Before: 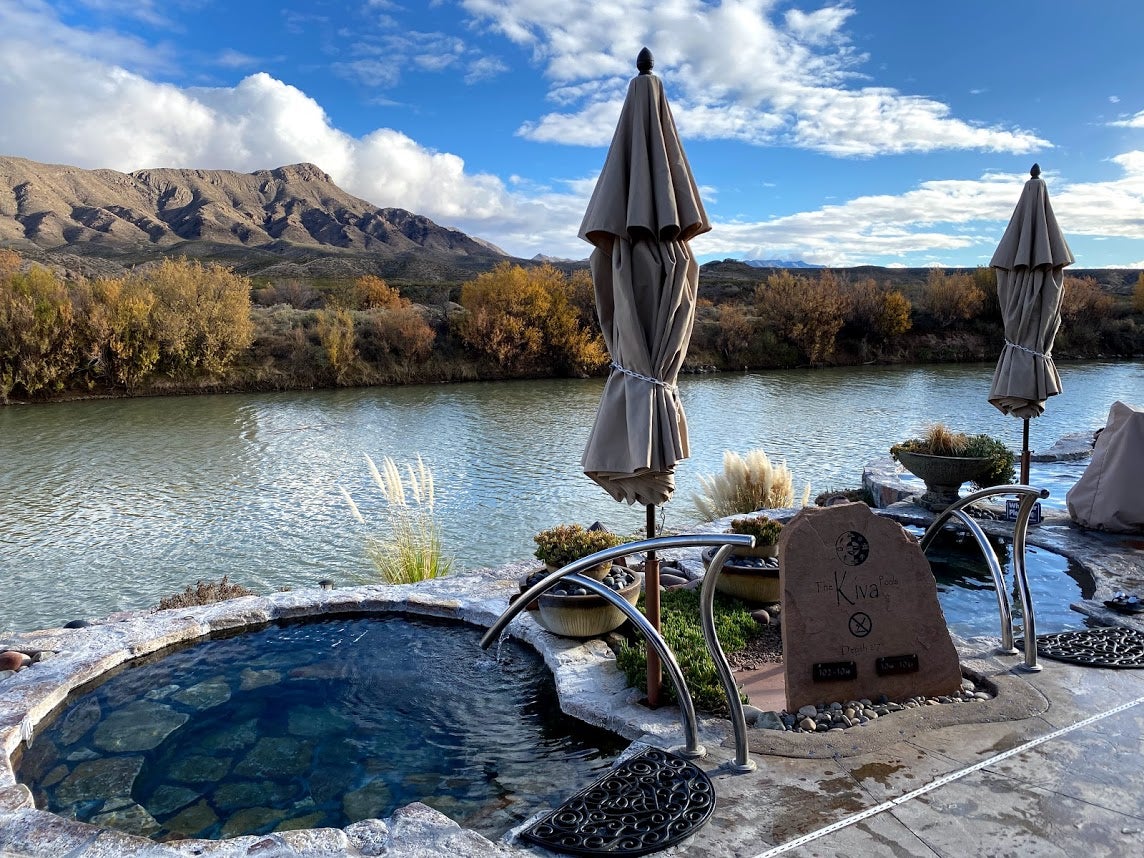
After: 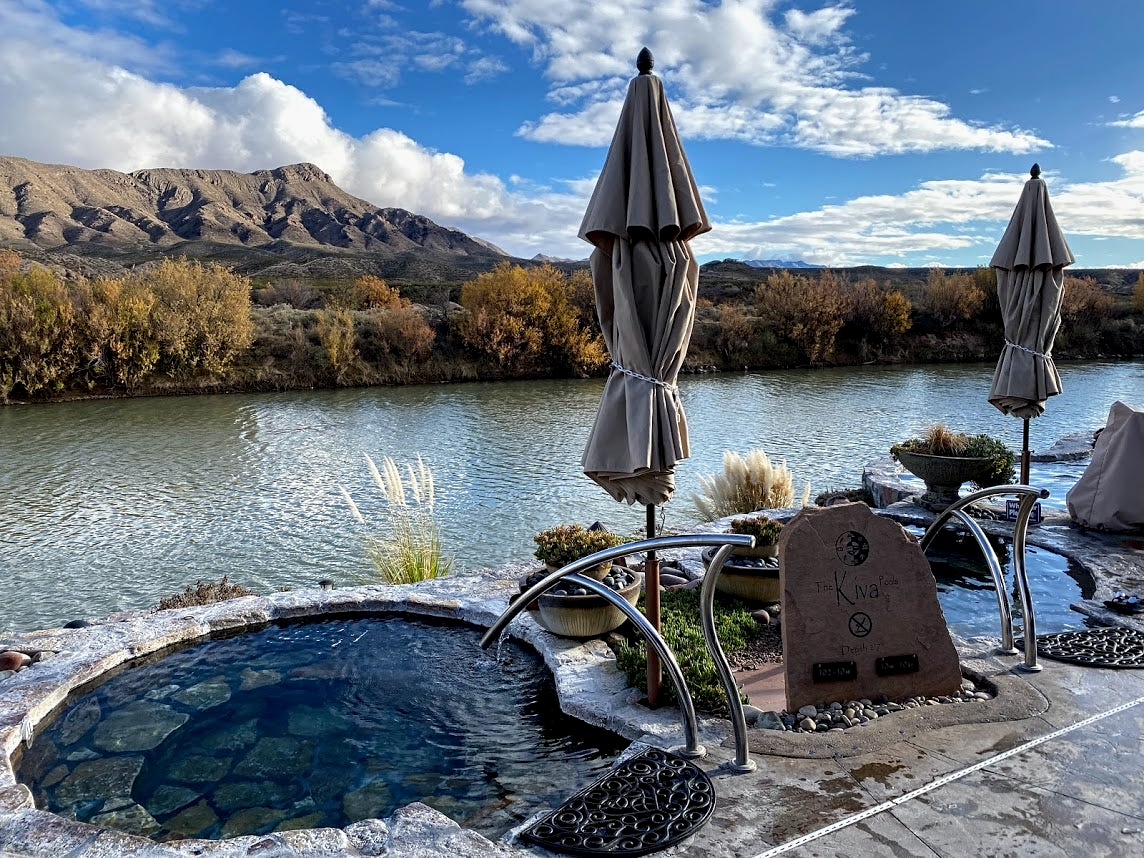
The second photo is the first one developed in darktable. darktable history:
contrast equalizer: octaves 7, y [[0.509, 0.514, 0.523, 0.542, 0.578, 0.603], [0.5 ×6], [0.509, 0.514, 0.523, 0.542, 0.578, 0.603], [0.001, 0.002, 0.003, 0.005, 0.01, 0.013], [0.001, 0.002, 0.003, 0.005, 0.01, 0.013]]
exposure: exposure -0.157 EV, compensate highlight preservation false
